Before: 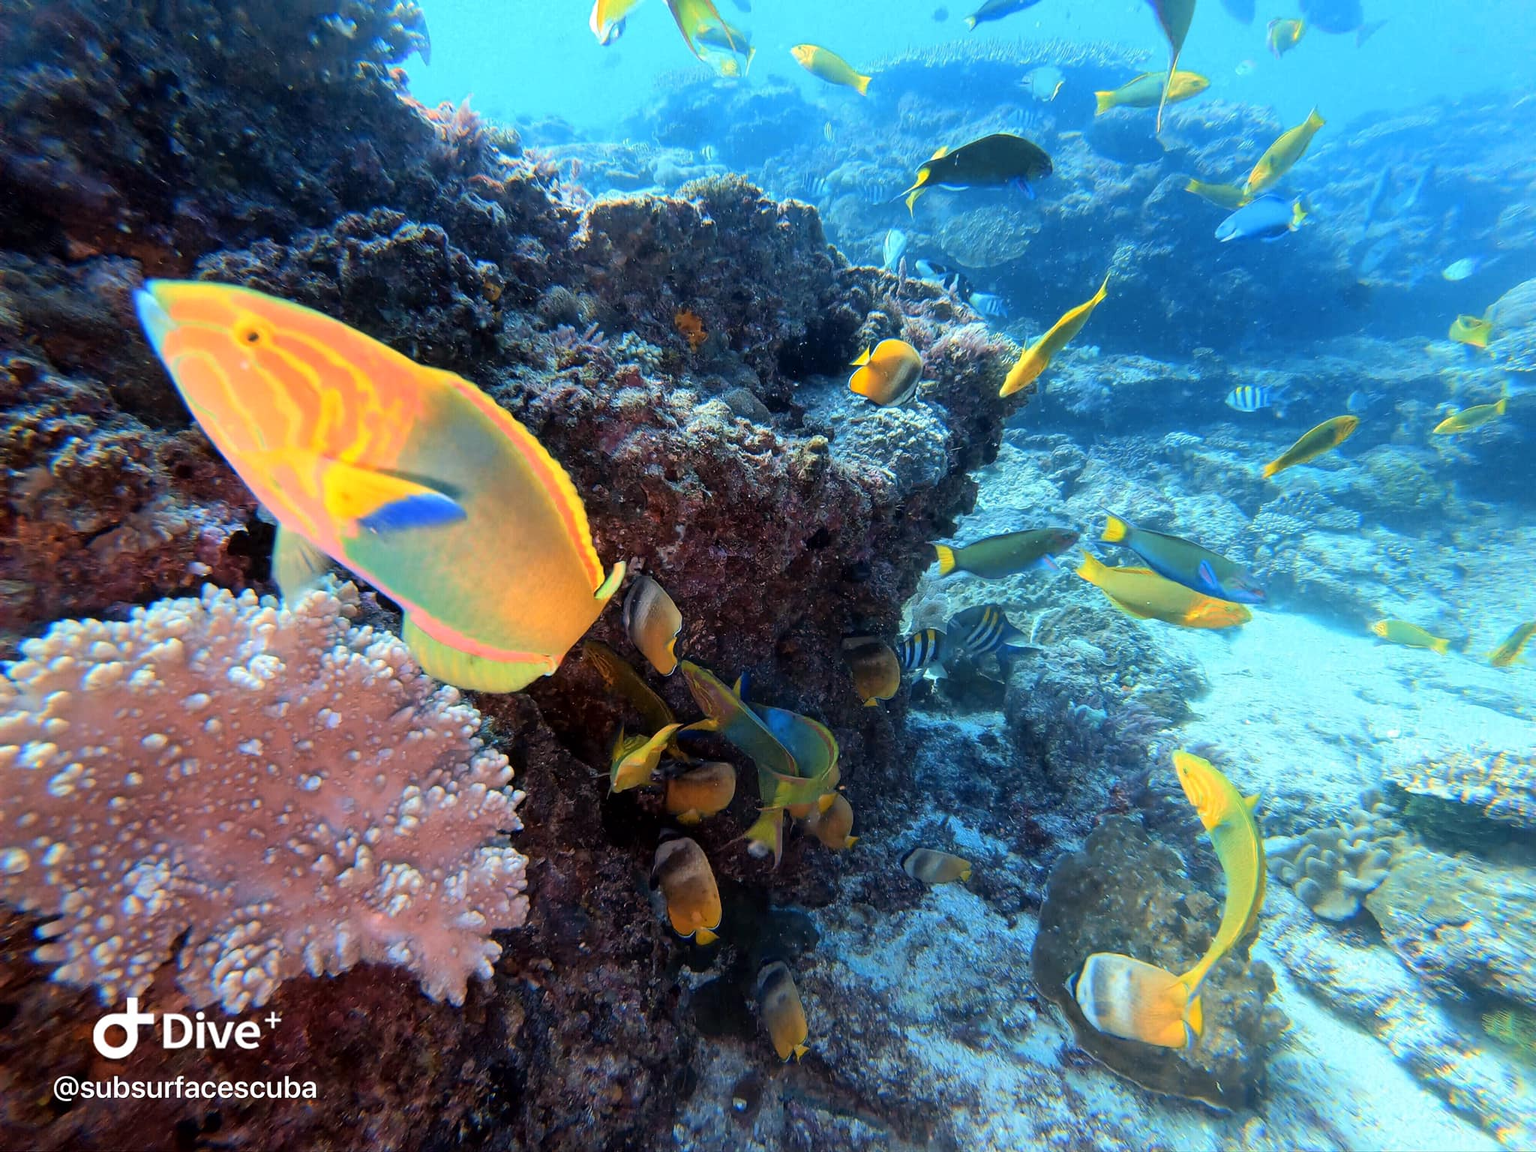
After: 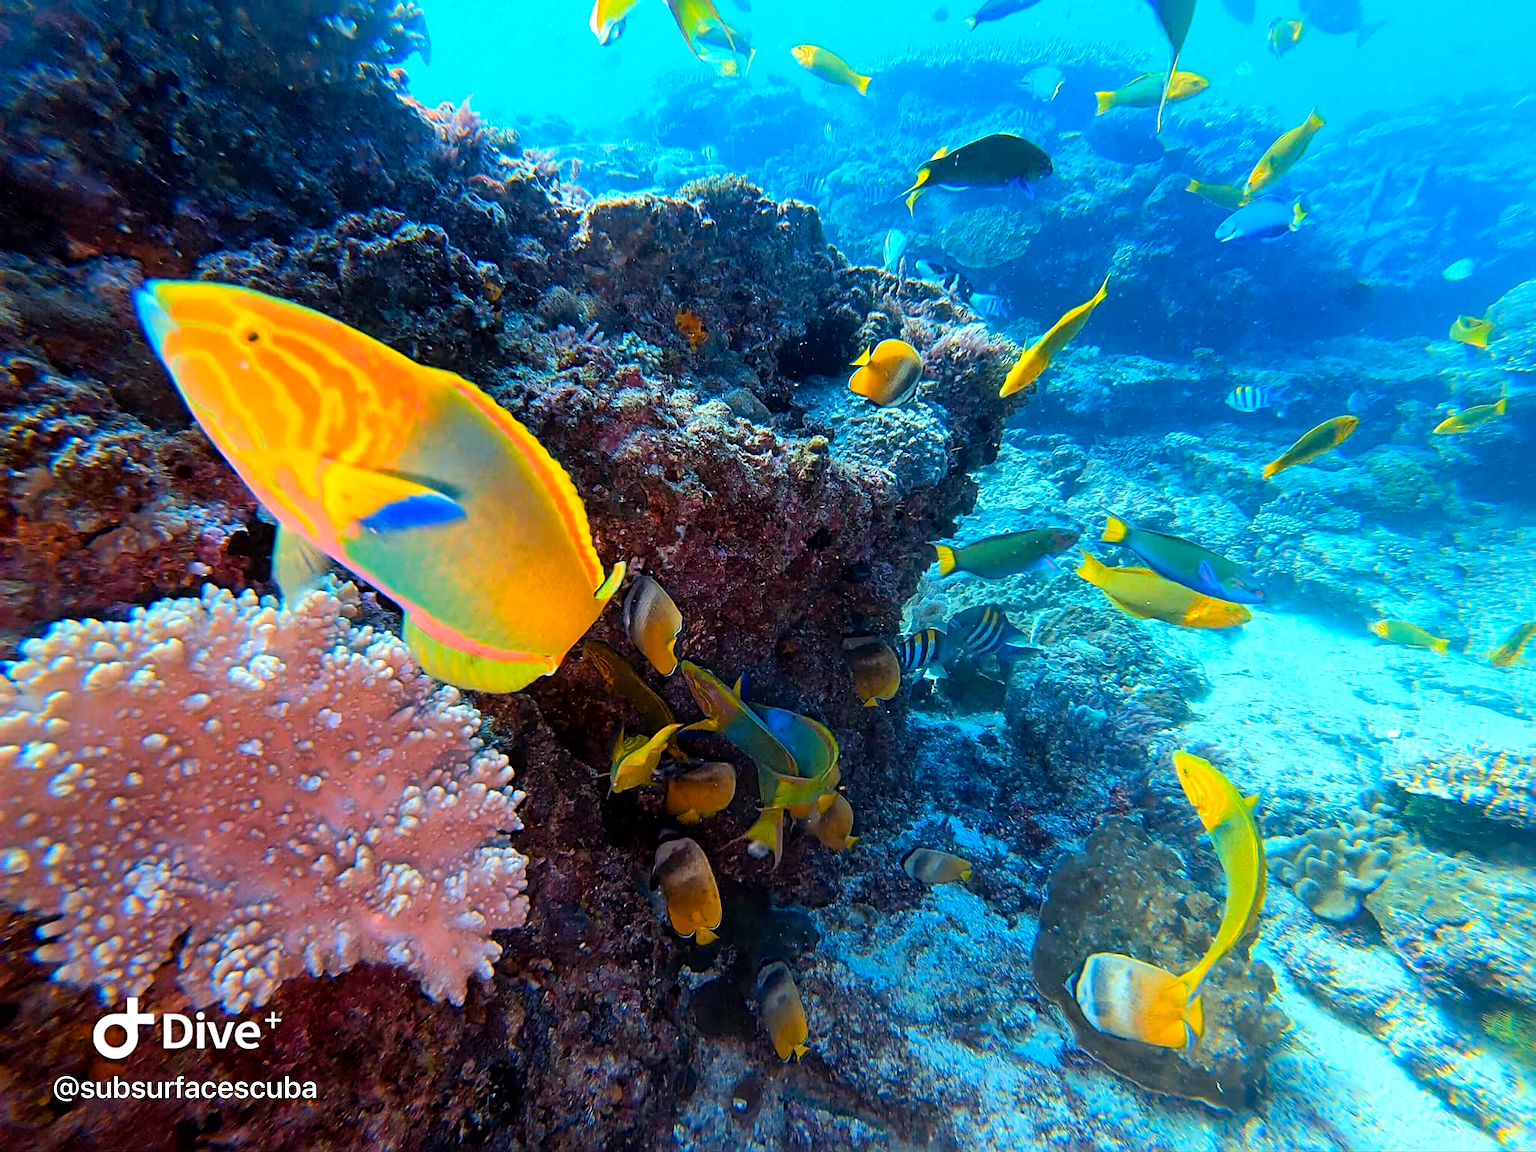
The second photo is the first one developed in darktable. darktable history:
exposure: compensate highlight preservation false
color balance rgb: linear chroma grading › global chroma 15%, perceptual saturation grading › global saturation 30%
sharpen: radius 2.767
